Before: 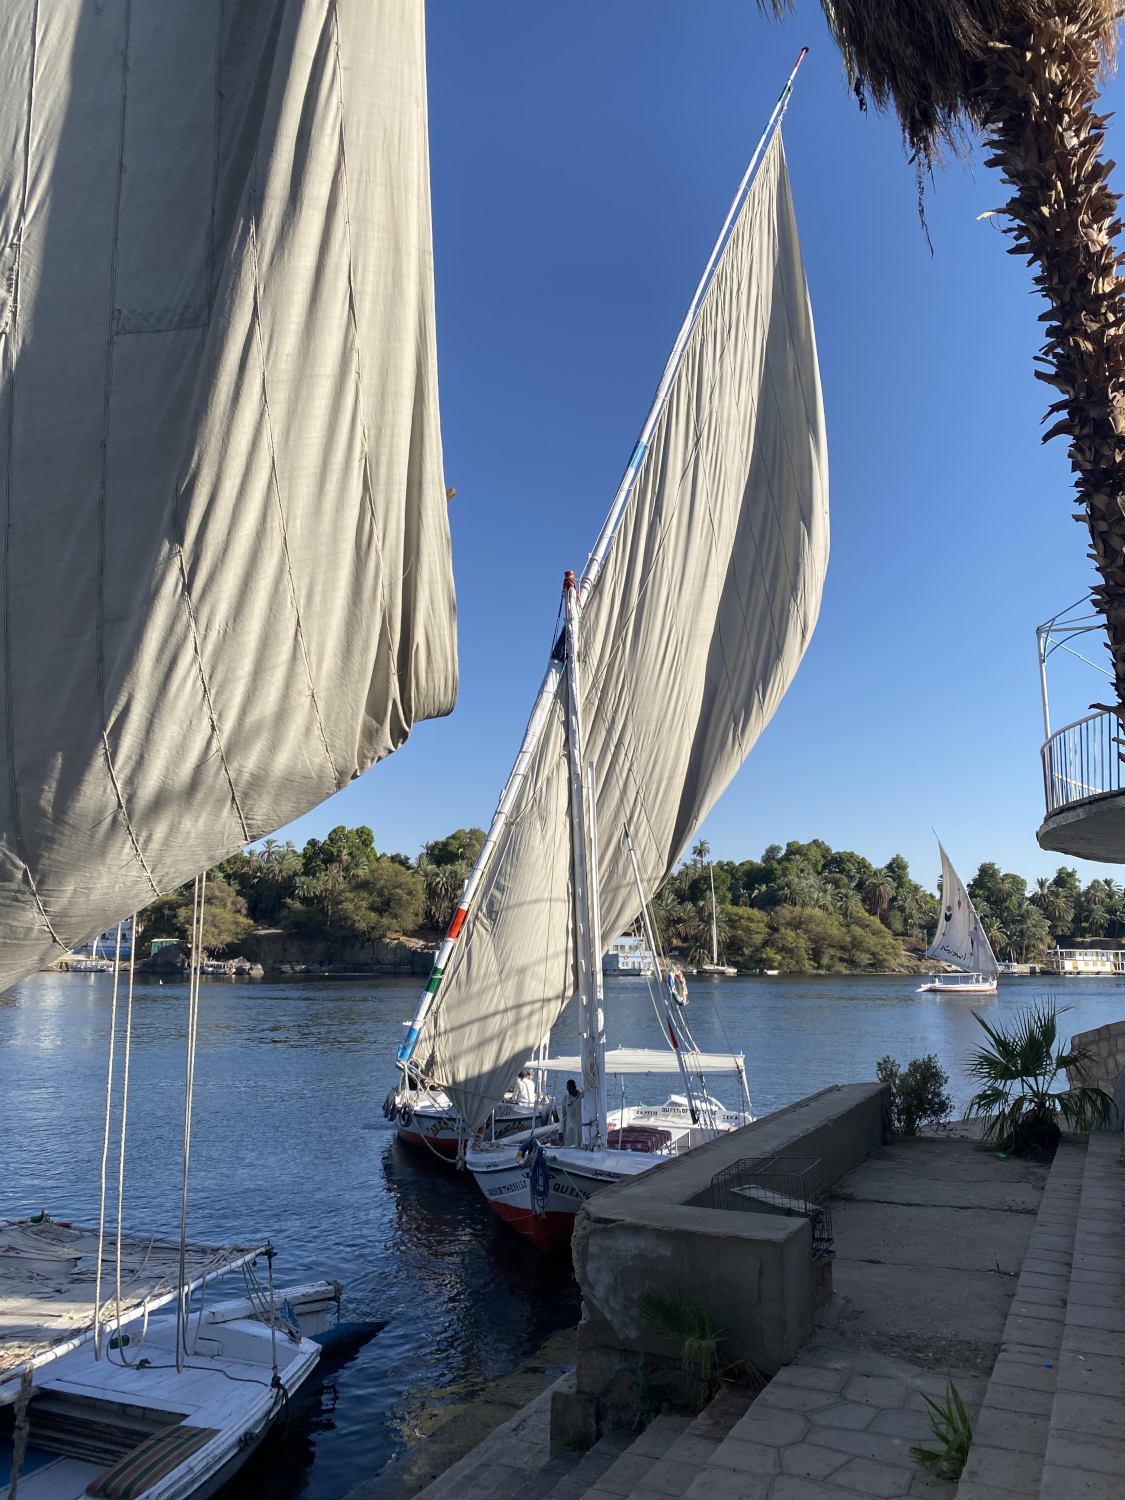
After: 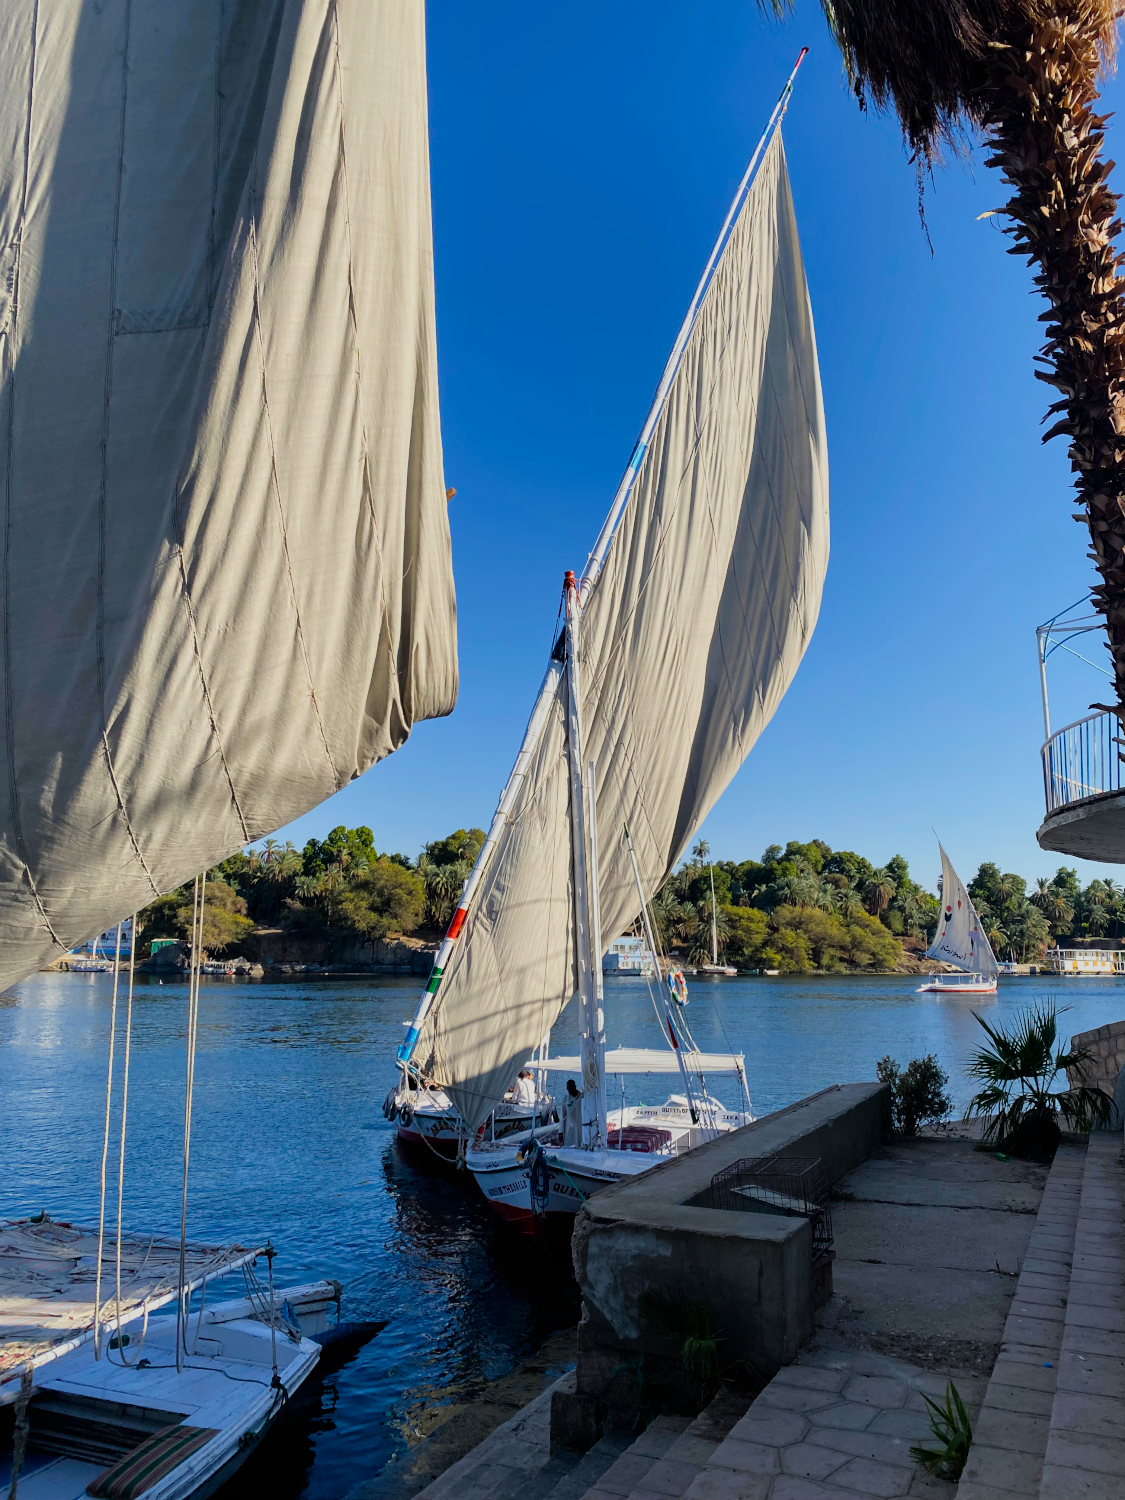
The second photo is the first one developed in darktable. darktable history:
tone equalizer: on, module defaults
filmic rgb: black relative exposure -7.92 EV, white relative exposure 4.13 EV, threshold 3 EV, hardness 4.02, latitude 51.22%, contrast 1.013, shadows ↔ highlights balance 5.35%, color science v5 (2021), contrast in shadows safe, contrast in highlights safe, enable highlight reconstruction true
color balance rgb: perceptual saturation grading › global saturation 20%, perceptual saturation grading › highlights 2.68%, perceptual saturation grading › shadows 50%
white balance: red 1, blue 1
